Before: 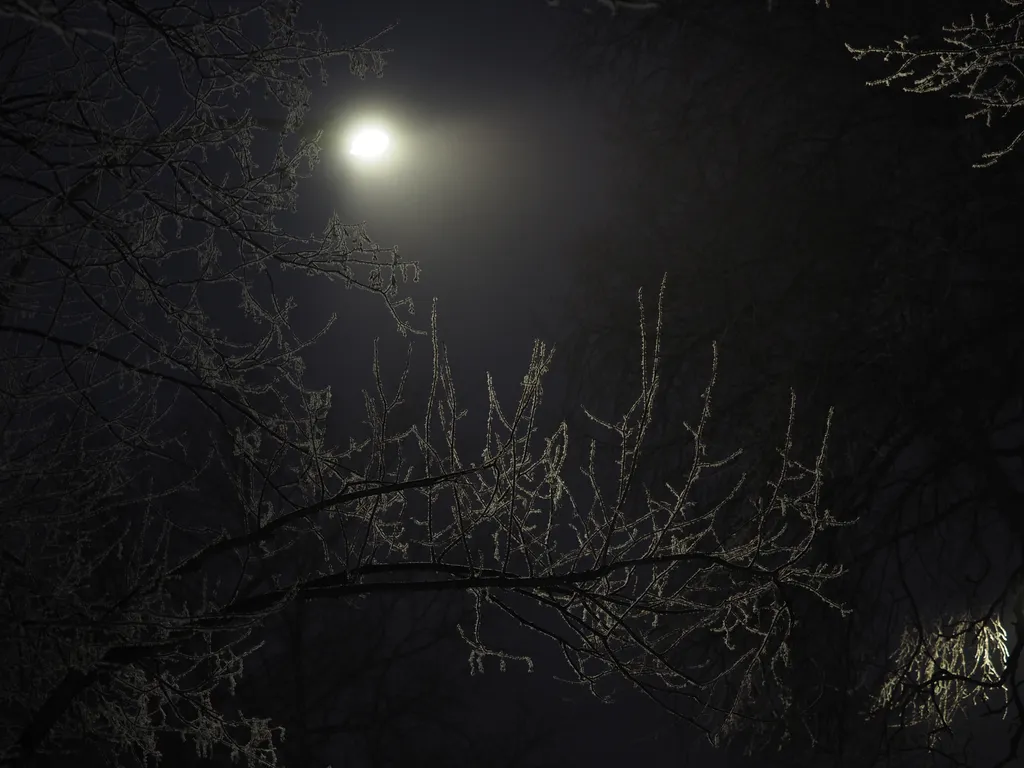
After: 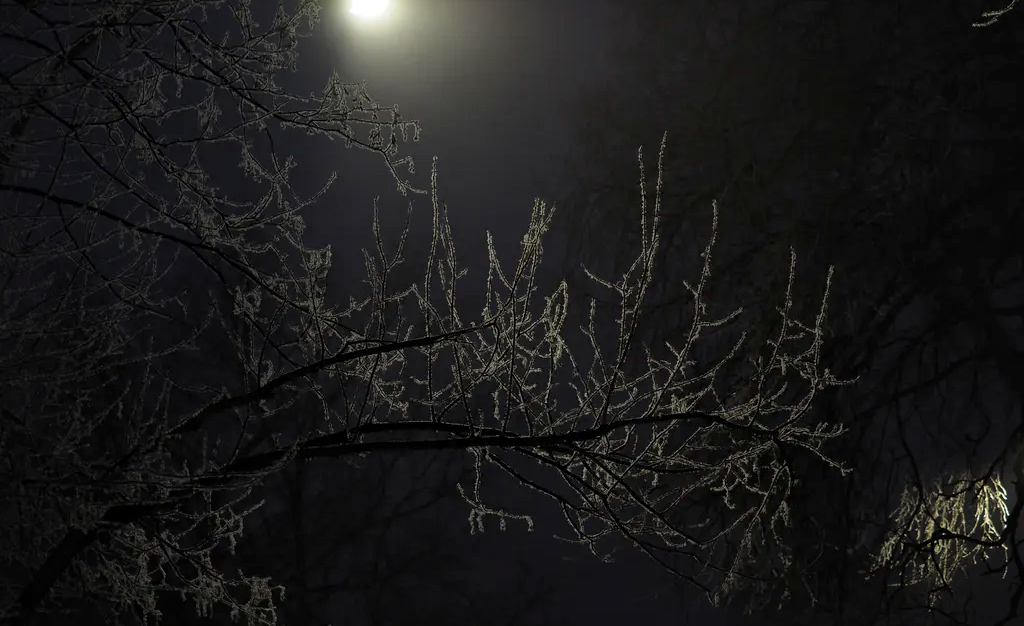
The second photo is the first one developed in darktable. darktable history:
crop and rotate: top 18.395%
contrast brightness saturation: contrast 0.037, saturation 0.164
local contrast: mode bilateral grid, contrast 20, coarseness 51, detail 144%, midtone range 0.2
